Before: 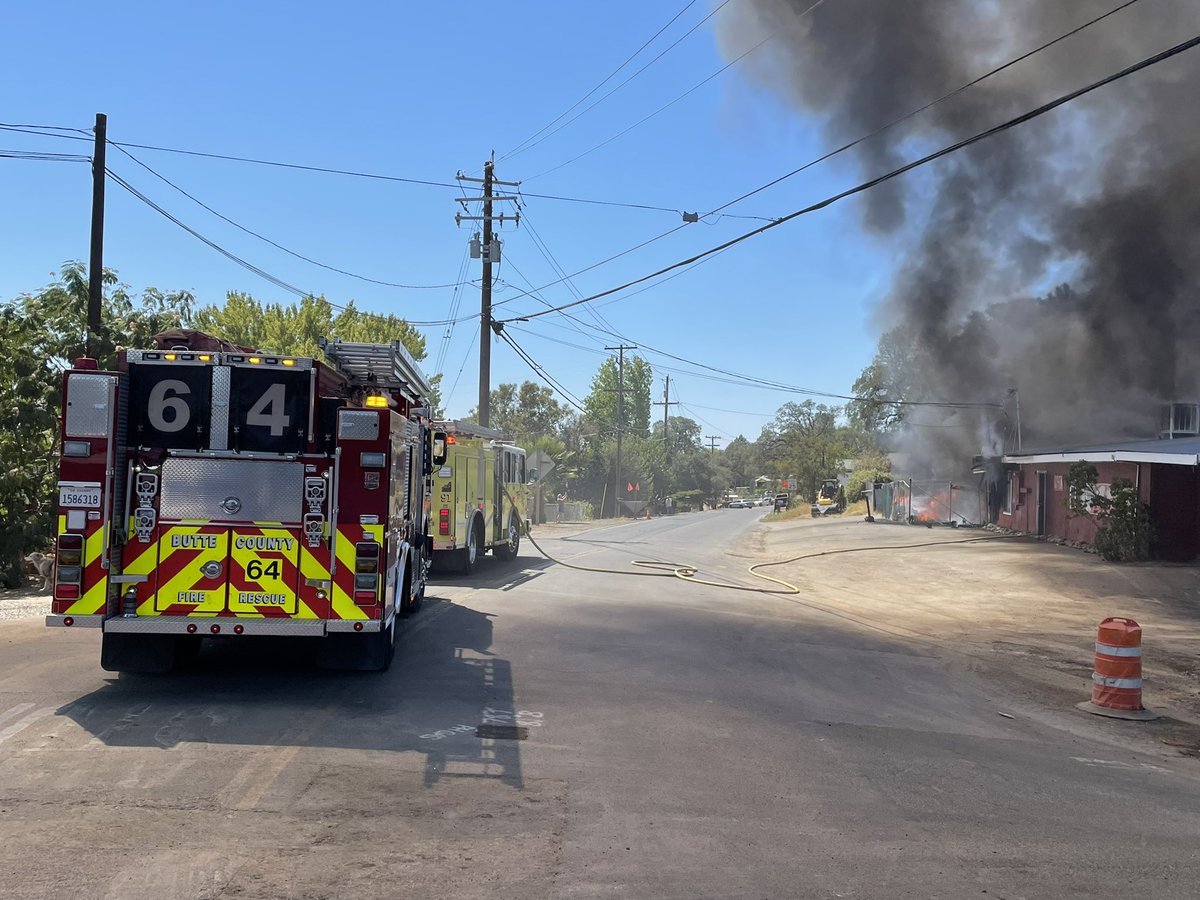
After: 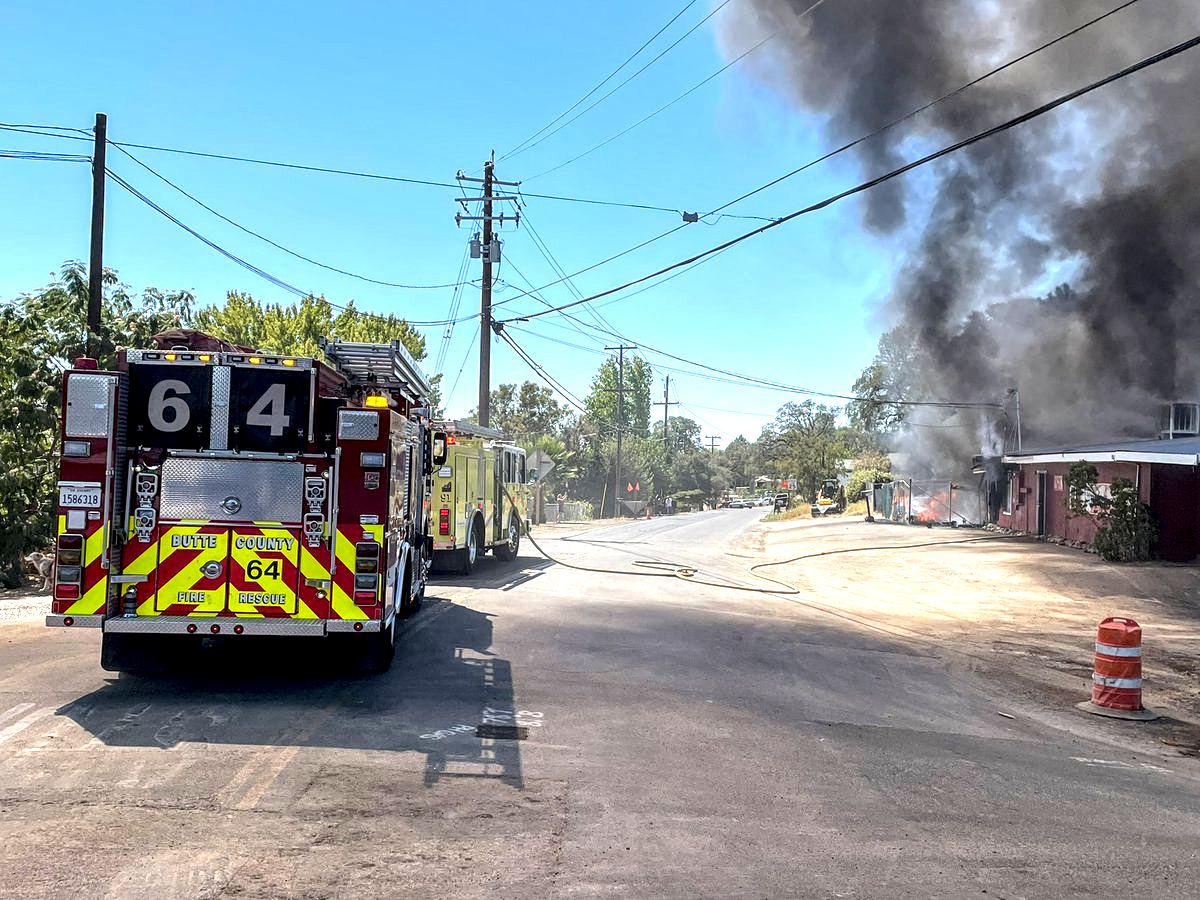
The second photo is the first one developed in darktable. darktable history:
local contrast: detail 160%
exposure: exposure 0.653 EV, compensate highlight preservation false
sharpen: amount 0.218
